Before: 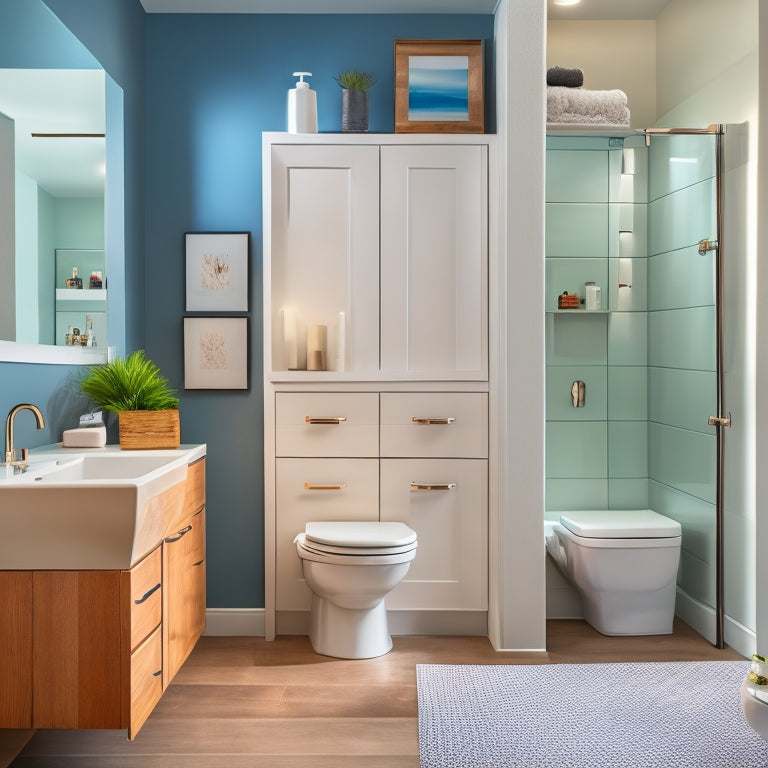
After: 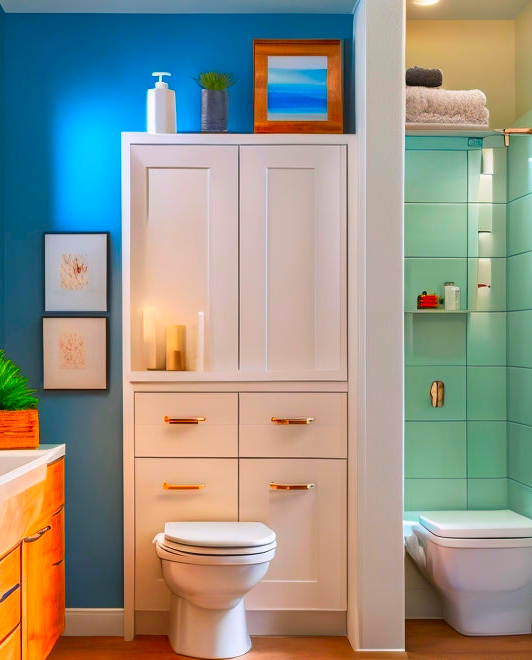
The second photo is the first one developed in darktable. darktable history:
color correction: highlights a* 1.59, highlights b* -1.7, saturation 2.48
crop: left 18.479%, right 12.2%, bottom 13.971%
